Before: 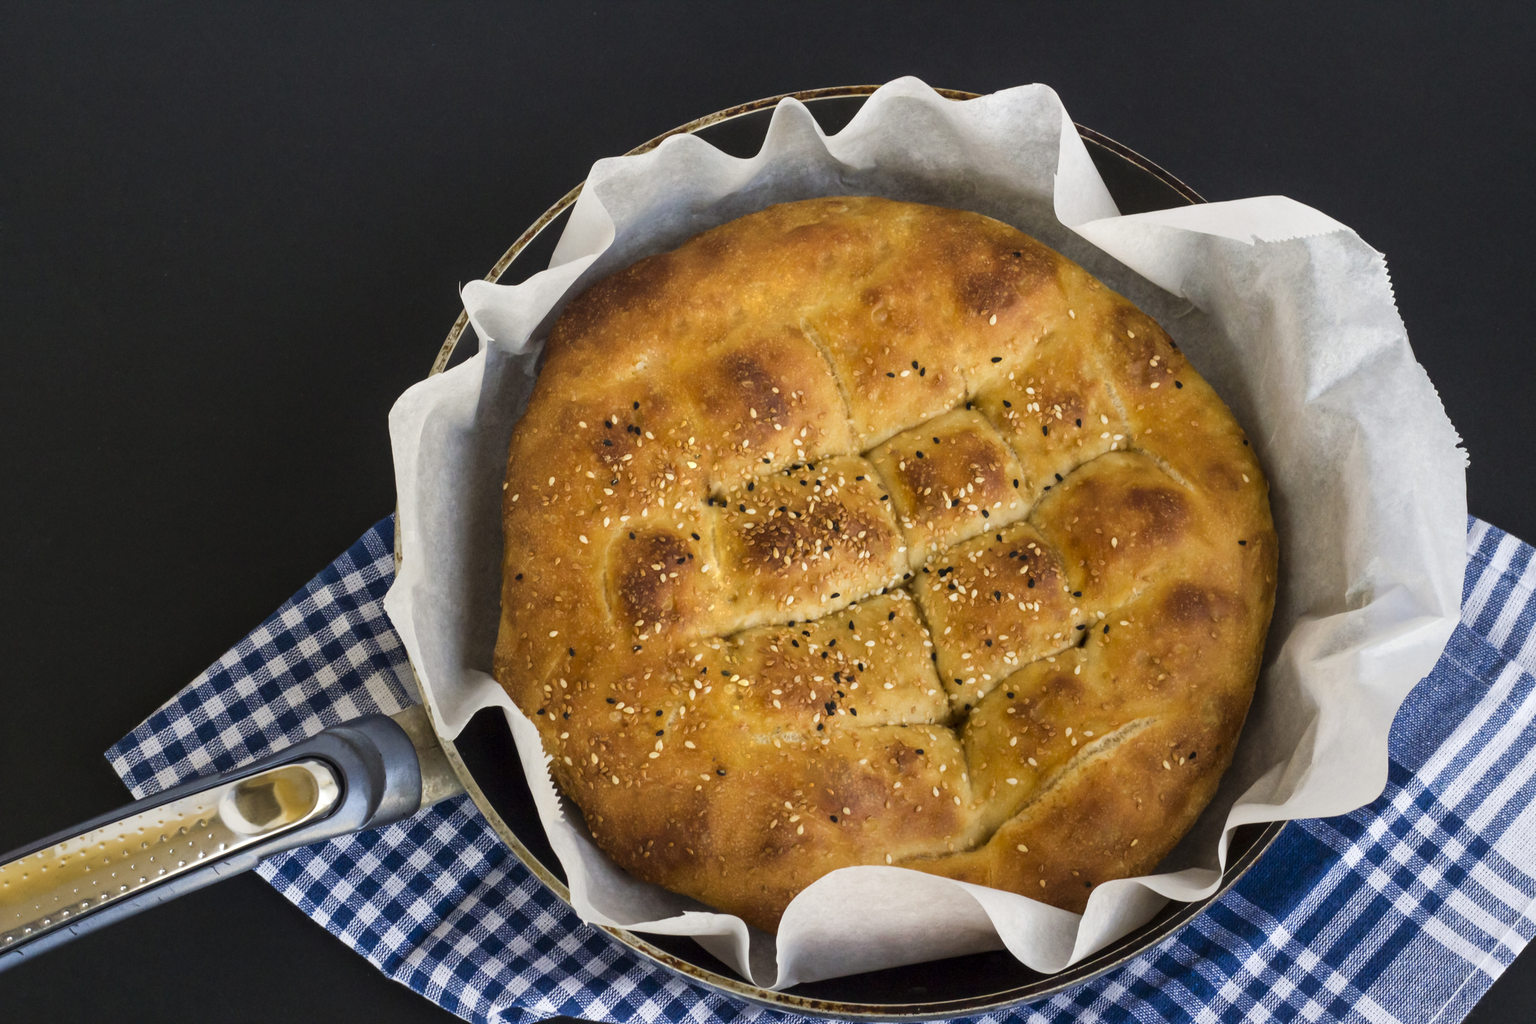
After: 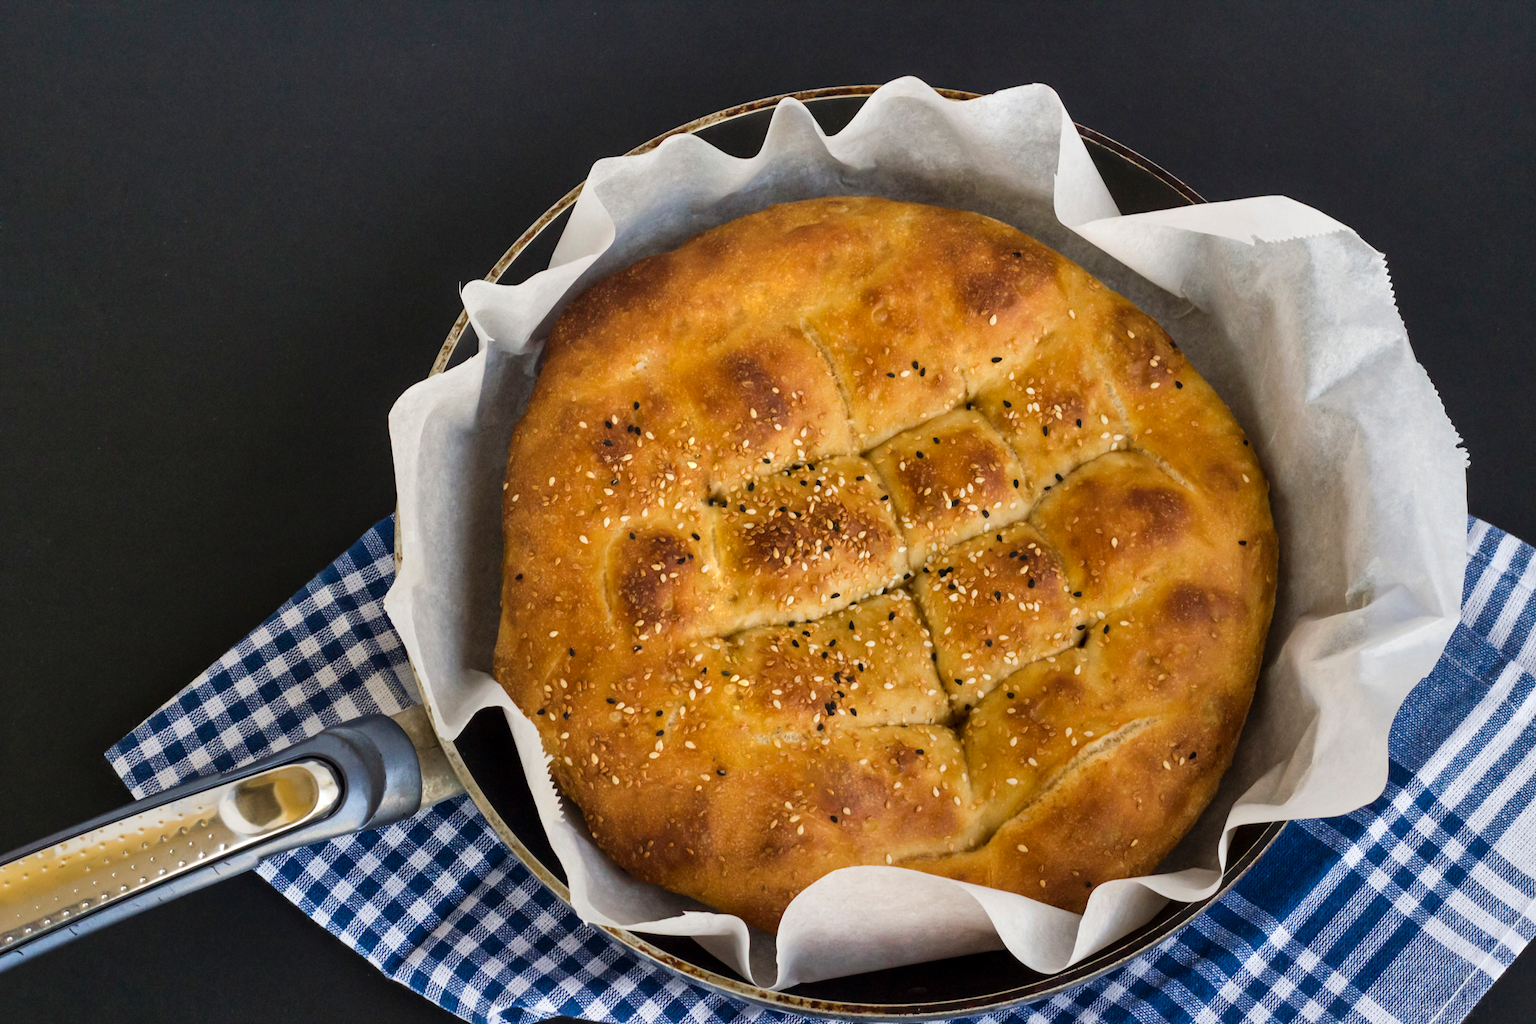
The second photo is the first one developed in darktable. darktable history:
shadows and highlights: radius 107.92, shadows 40.78, highlights -71.52, low approximation 0.01, soften with gaussian
